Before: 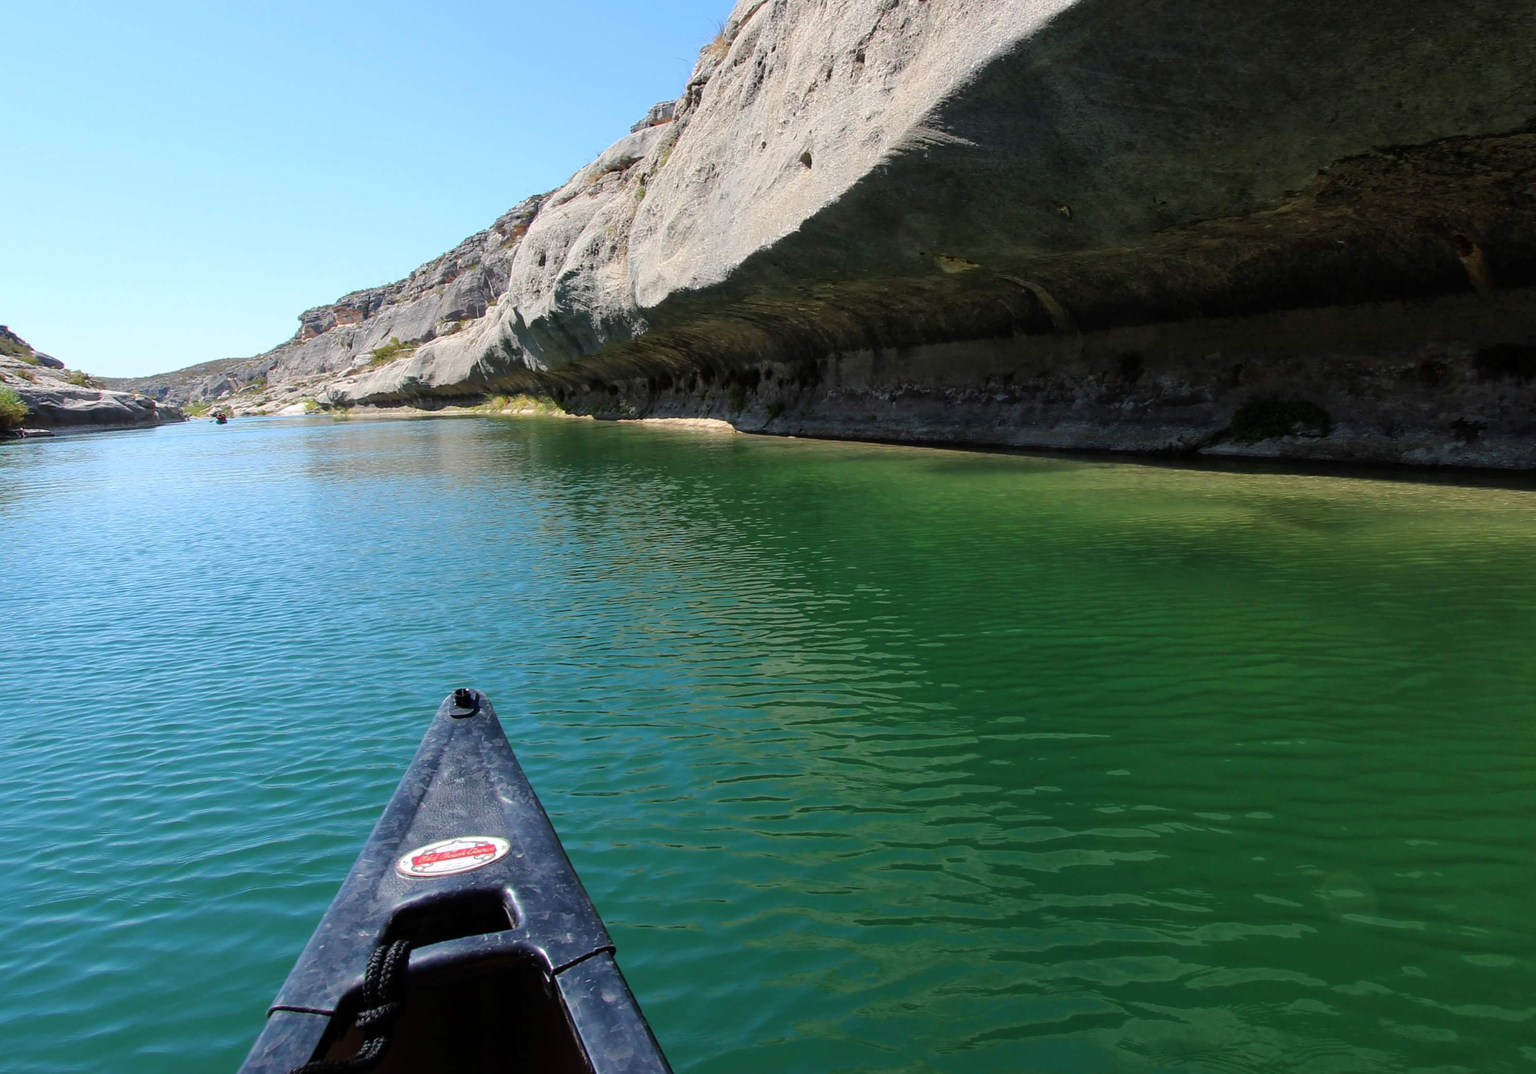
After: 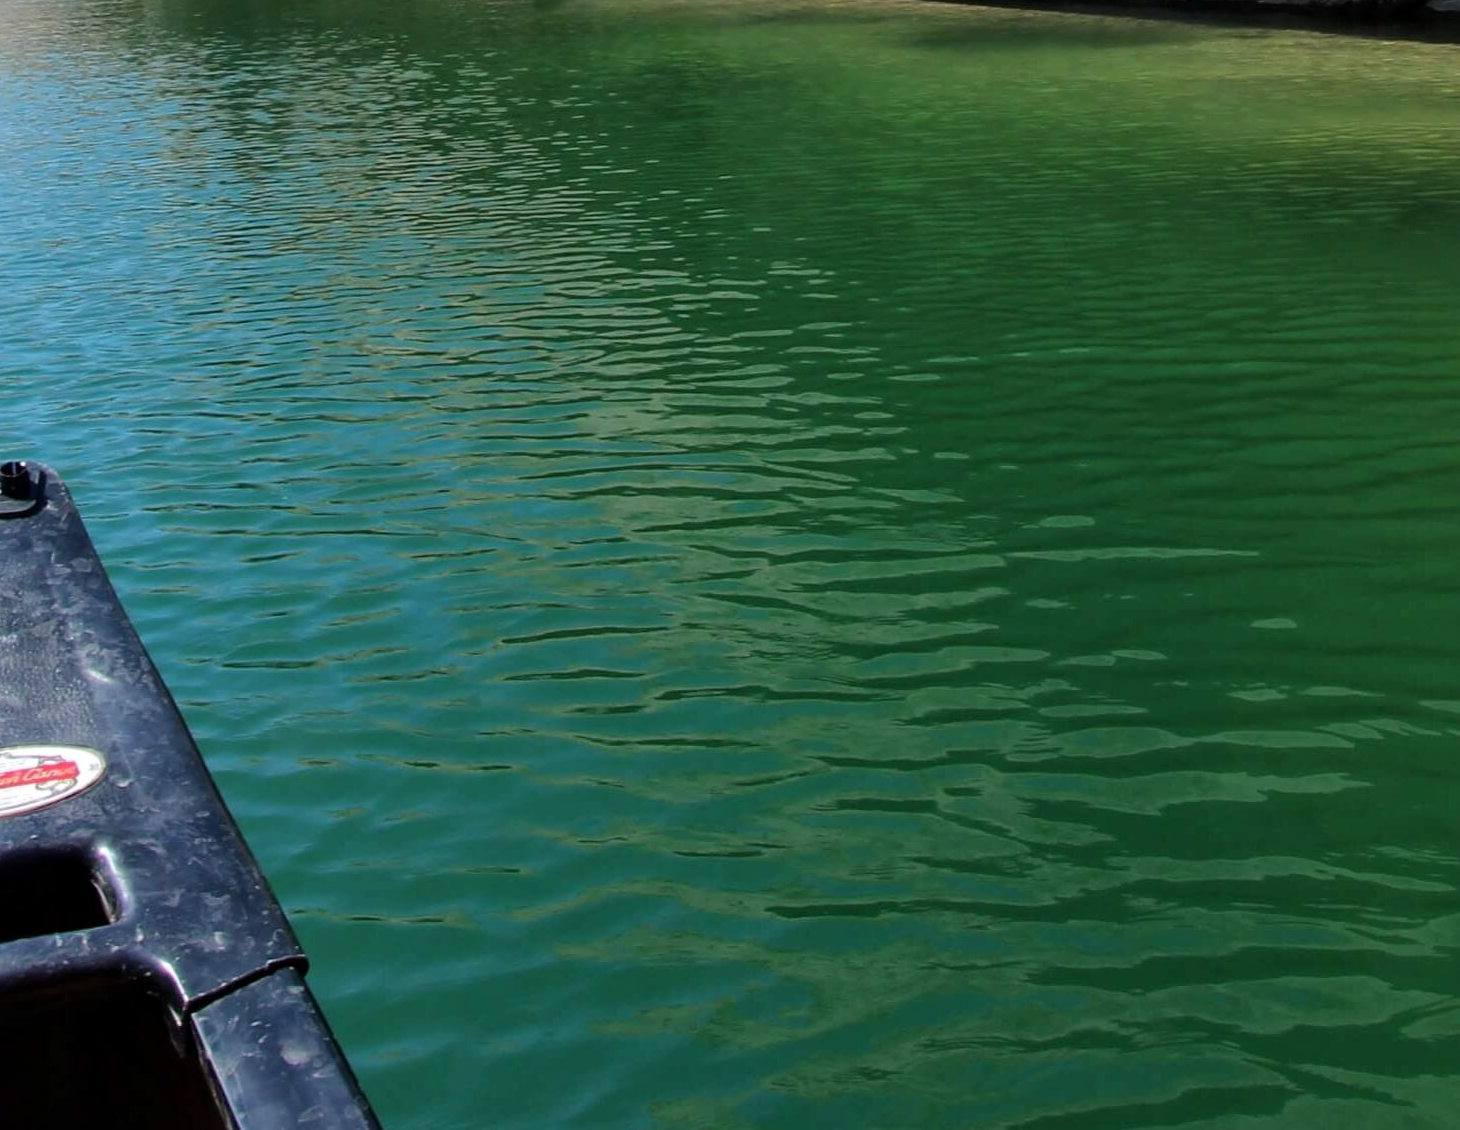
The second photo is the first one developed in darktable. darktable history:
crop: left 29.672%, top 41.786%, right 20.851%, bottom 3.487%
local contrast: mode bilateral grid, contrast 20, coarseness 50, detail 120%, midtone range 0.2
